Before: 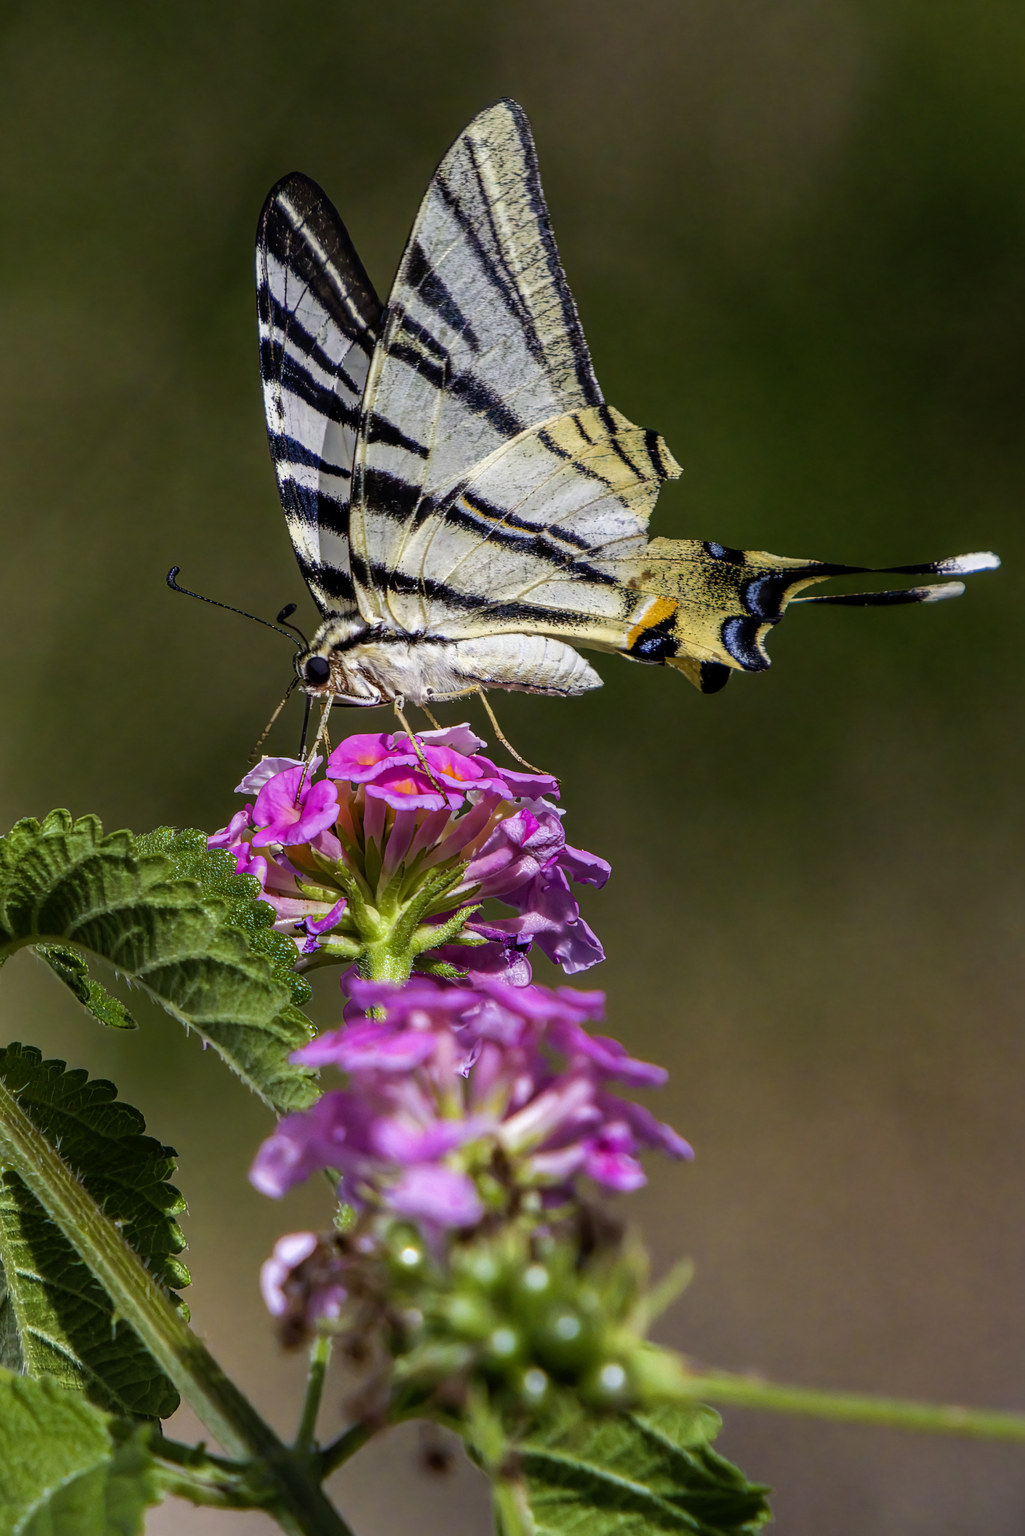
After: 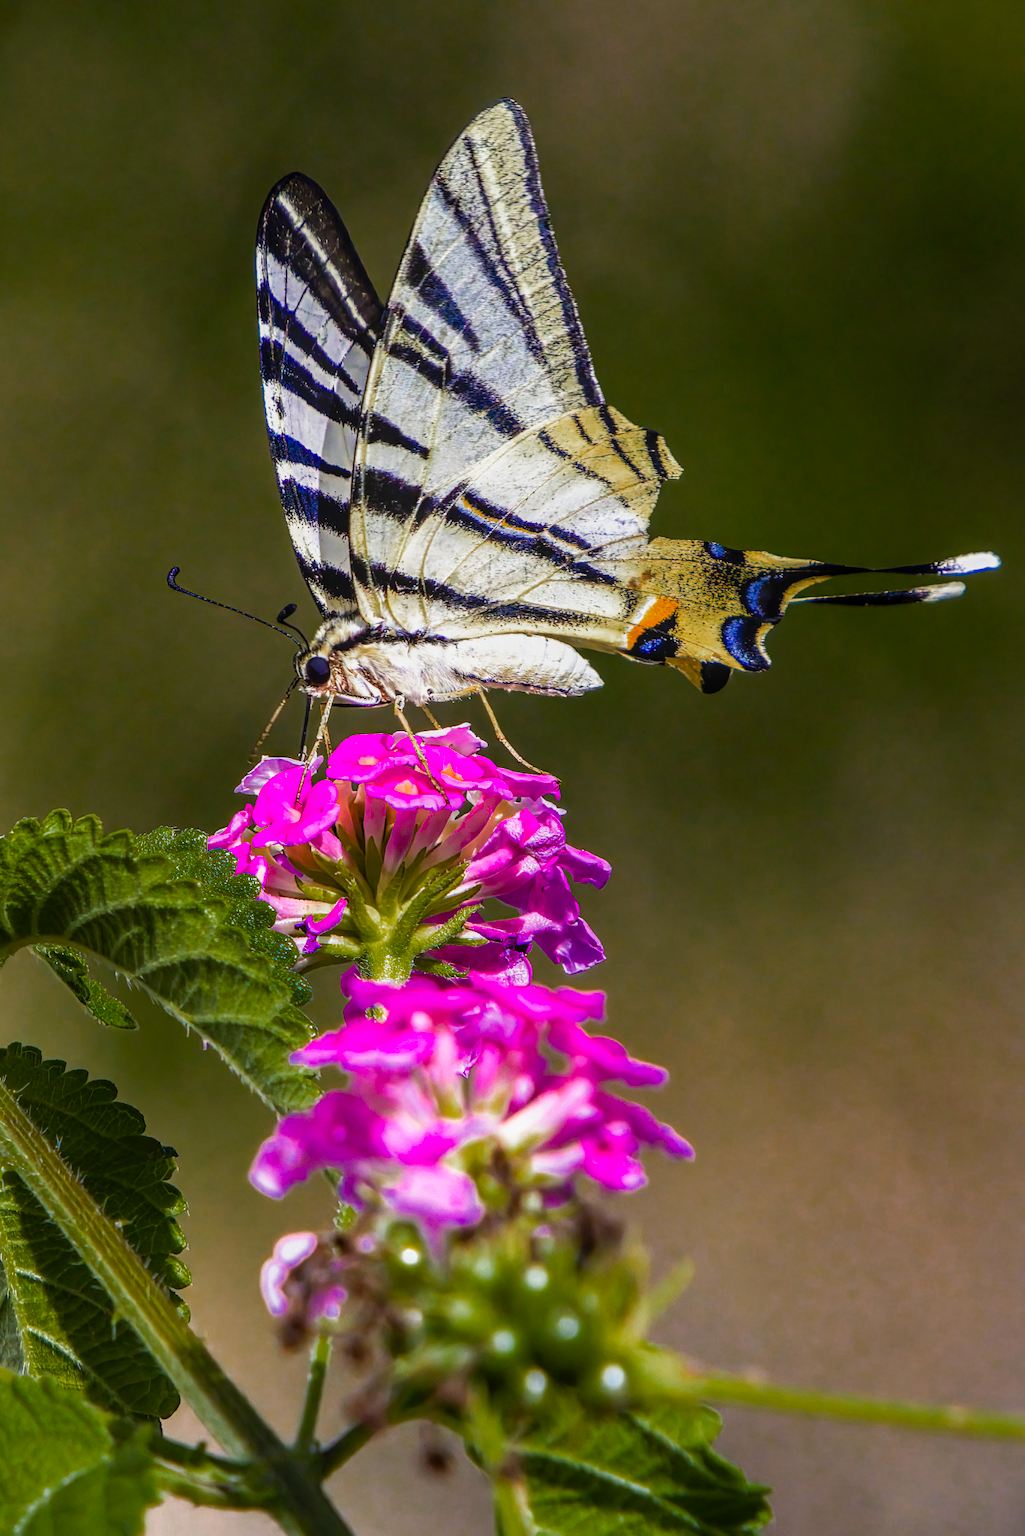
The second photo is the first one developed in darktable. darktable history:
color zones: curves: ch0 [(0, 0.553) (0.123, 0.58) (0.23, 0.419) (0.468, 0.155) (0.605, 0.132) (0.723, 0.063) (0.833, 0.172) (0.921, 0.468)]; ch1 [(0.025, 0.645) (0.229, 0.584) (0.326, 0.551) (0.537, 0.446) (0.599, 0.911) (0.708, 1) (0.805, 0.944)]; ch2 [(0.086, 0.468) (0.254, 0.464) (0.638, 0.564) (0.702, 0.592) (0.768, 0.564)]
base curve: curves: ch0 [(0, 0) (0.557, 0.834) (1, 1)], preserve colors none
local contrast: detail 109%
